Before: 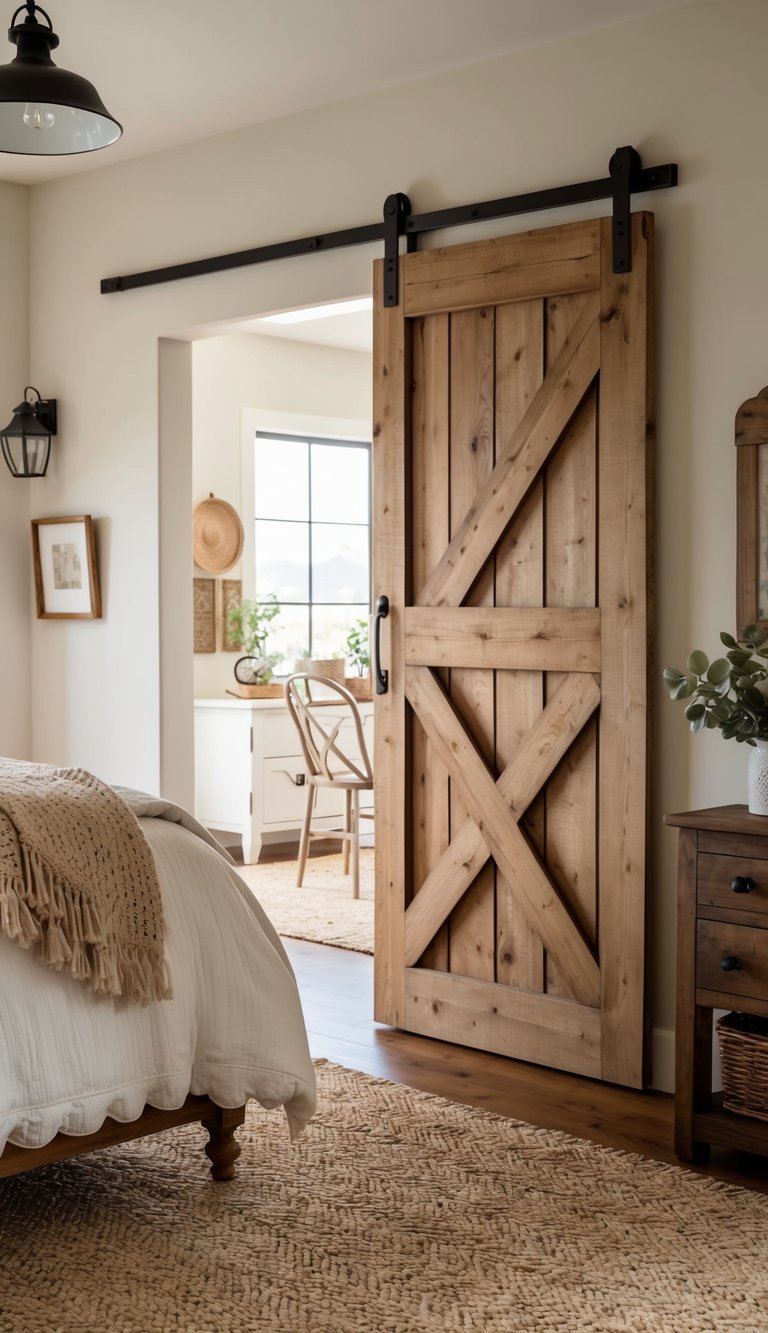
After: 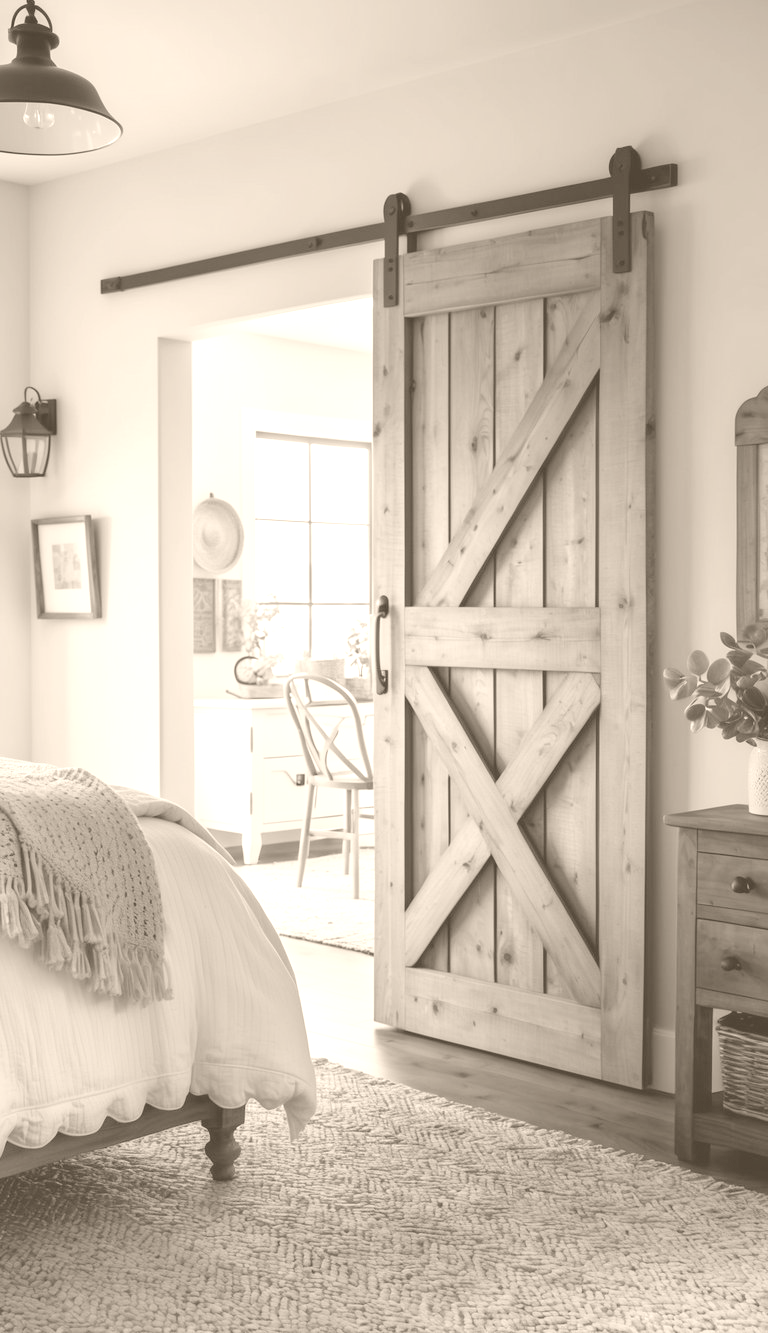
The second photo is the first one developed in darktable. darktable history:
exposure: exposure -0.177 EV, compensate highlight preservation false
color balance rgb: shadows lift › chroma 1%, shadows lift › hue 113°, highlights gain › chroma 0.2%, highlights gain › hue 333°, perceptual saturation grading › global saturation 20%, perceptual saturation grading › highlights -50%, perceptual saturation grading › shadows 25%, contrast -20%
colorize: hue 34.49°, saturation 35.33%, source mix 100%, version 1
